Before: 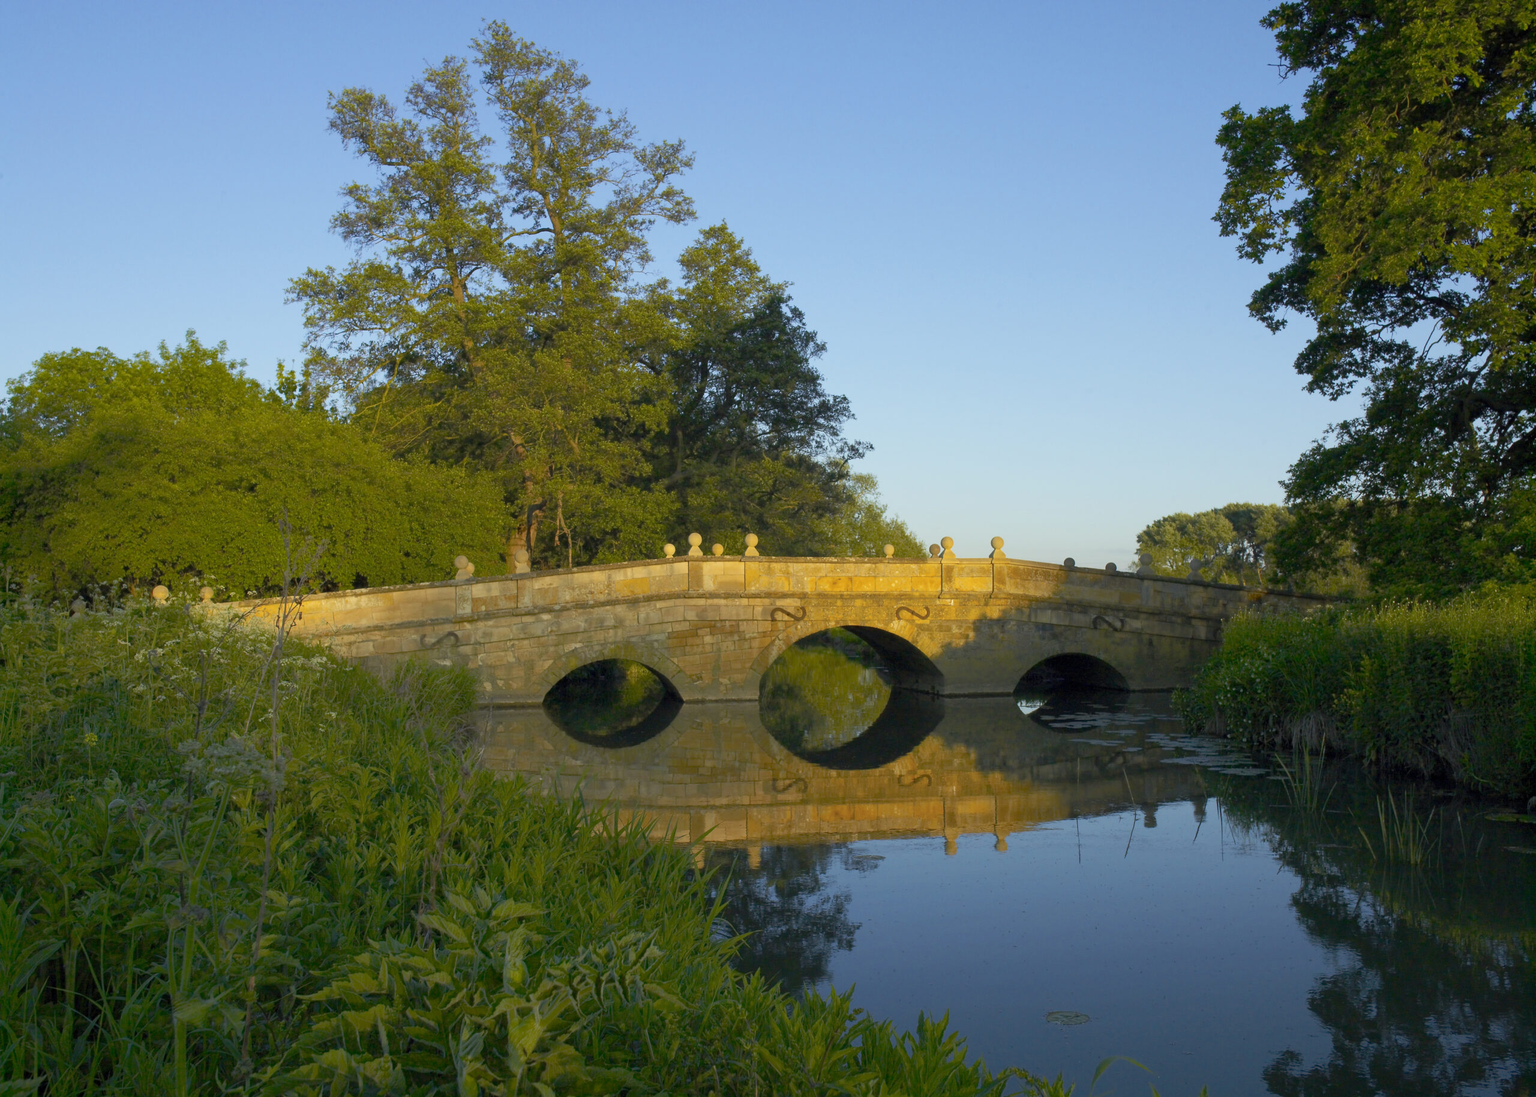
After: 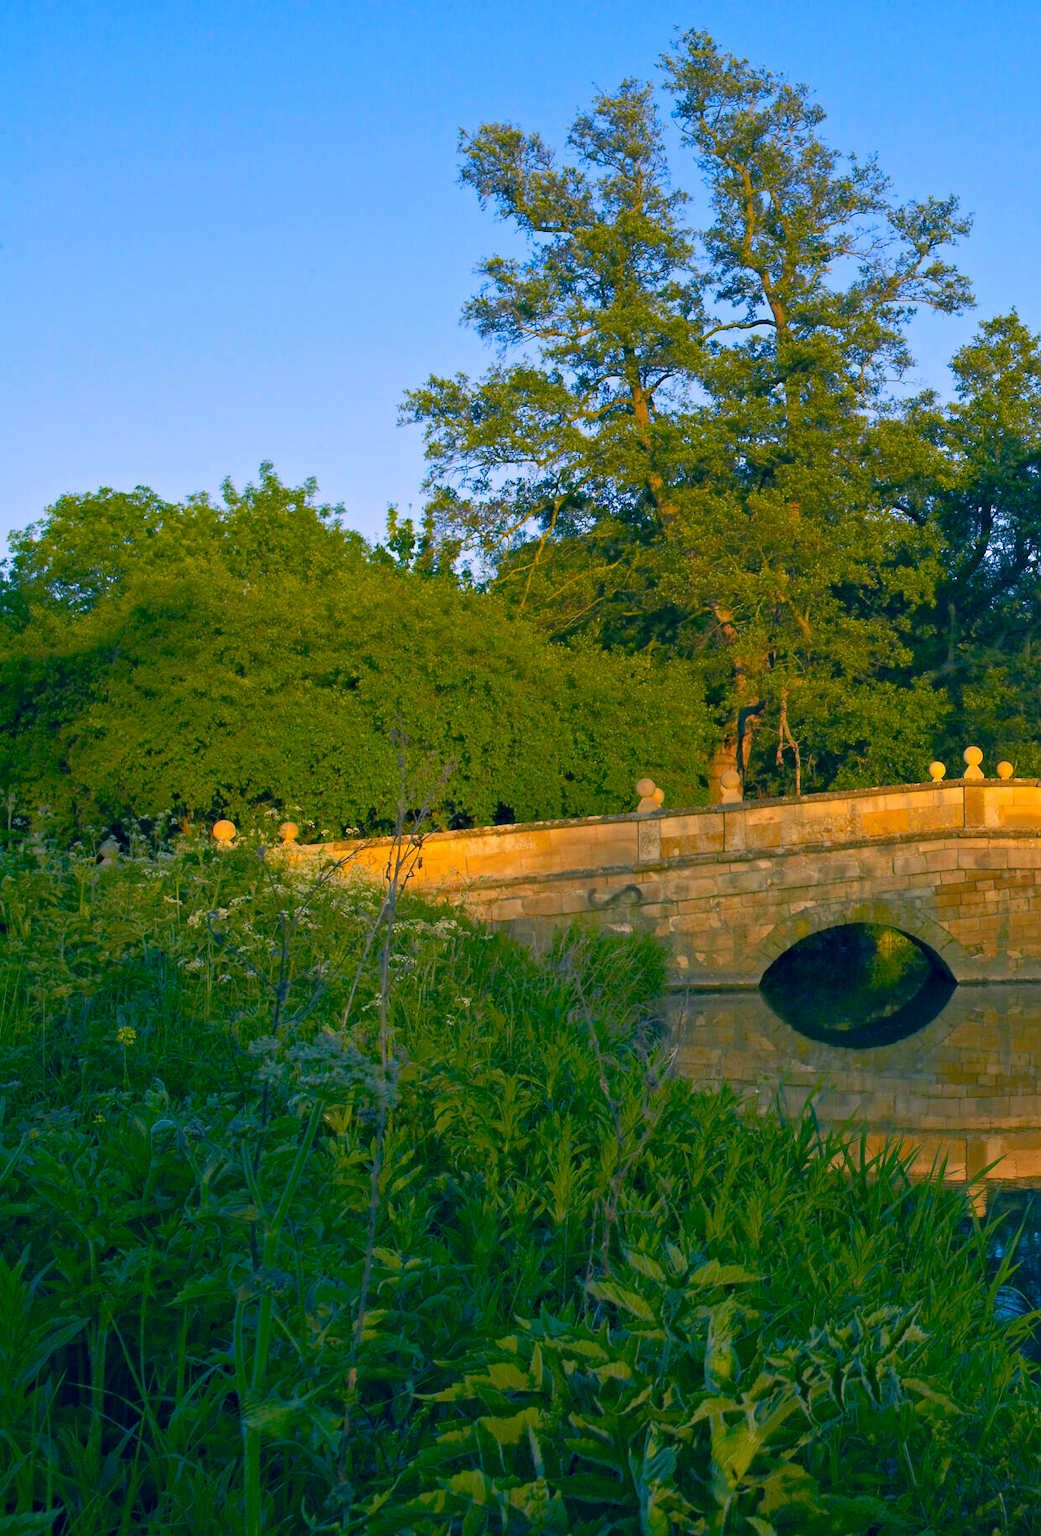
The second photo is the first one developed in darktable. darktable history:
contrast equalizer: octaves 7, y [[0.5, 0.5, 0.544, 0.569, 0.5, 0.5], [0.5 ×6], [0.5 ×6], [0 ×6], [0 ×6]]
crop and rotate: left 0.043%, top 0%, right 51.555%
tone equalizer: on, module defaults
color correction: highlights a* 16.88, highlights b* 0.199, shadows a* -14.79, shadows b* -14.52, saturation 1.48
sharpen: radius 1.231, amount 0.303, threshold 0.192
